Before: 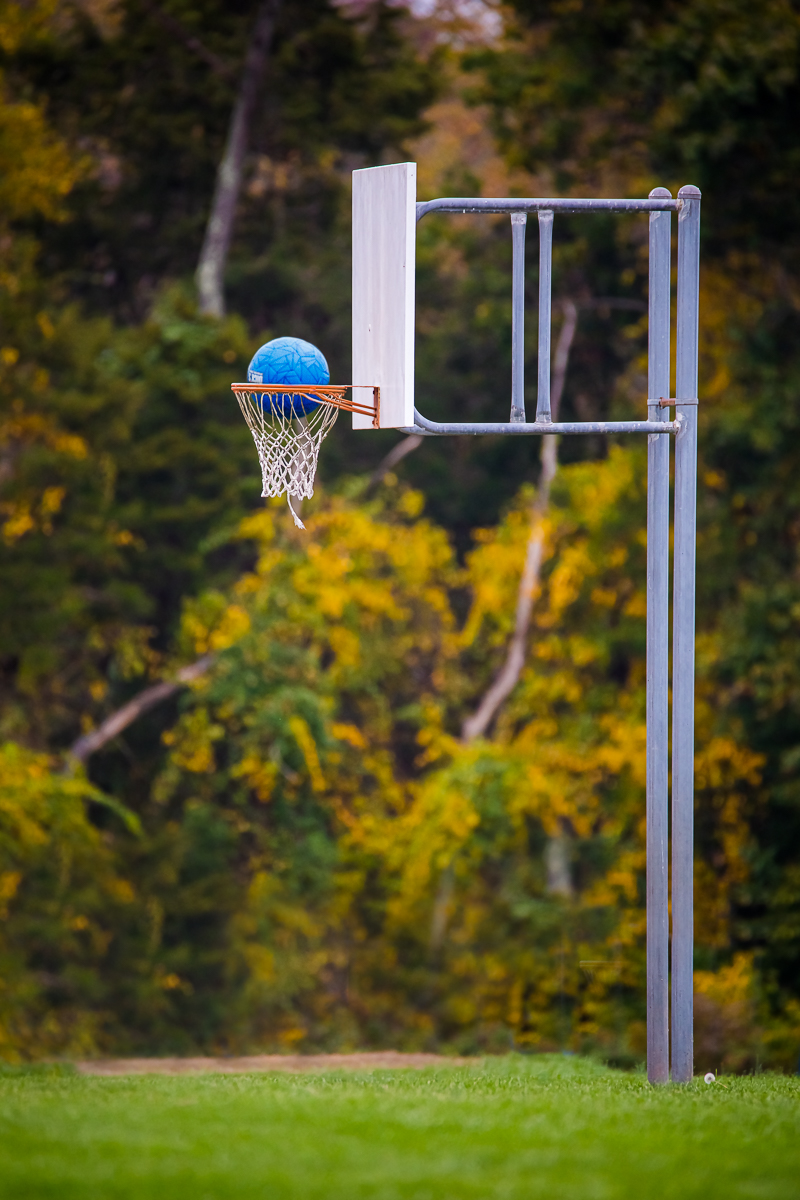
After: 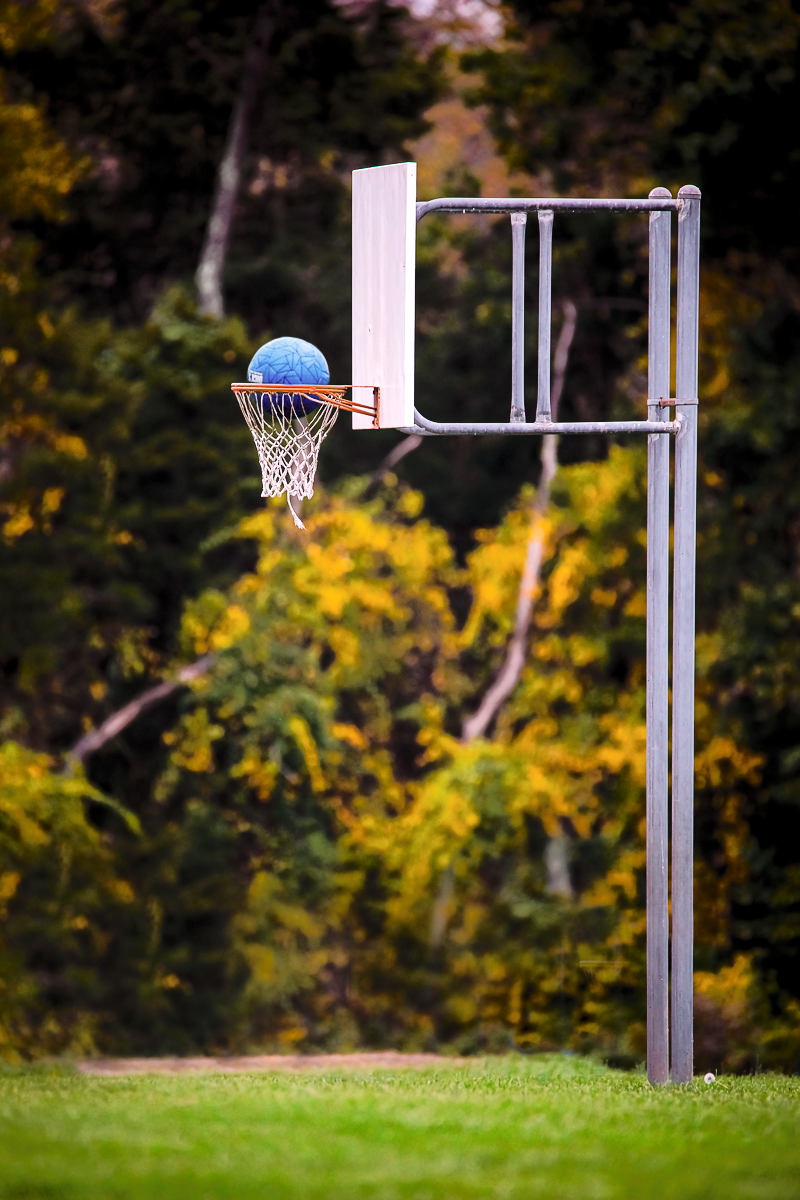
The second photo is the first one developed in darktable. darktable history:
tone curve: curves: ch0 [(0, 0.032) (0.094, 0.08) (0.265, 0.208) (0.41, 0.417) (0.498, 0.496) (0.638, 0.673) (0.845, 0.828) (0.994, 0.964)]; ch1 [(0, 0) (0.161, 0.092) (0.37, 0.302) (0.417, 0.434) (0.492, 0.502) (0.576, 0.589) (0.644, 0.638) (0.725, 0.765) (1, 1)]; ch2 [(0, 0) (0.352, 0.403) (0.45, 0.469) (0.521, 0.515) (0.55, 0.528) (0.589, 0.576) (1, 1)], color space Lab, independent channels, preserve colors none
levels: levels [0.055, 0.477, 0.9]
